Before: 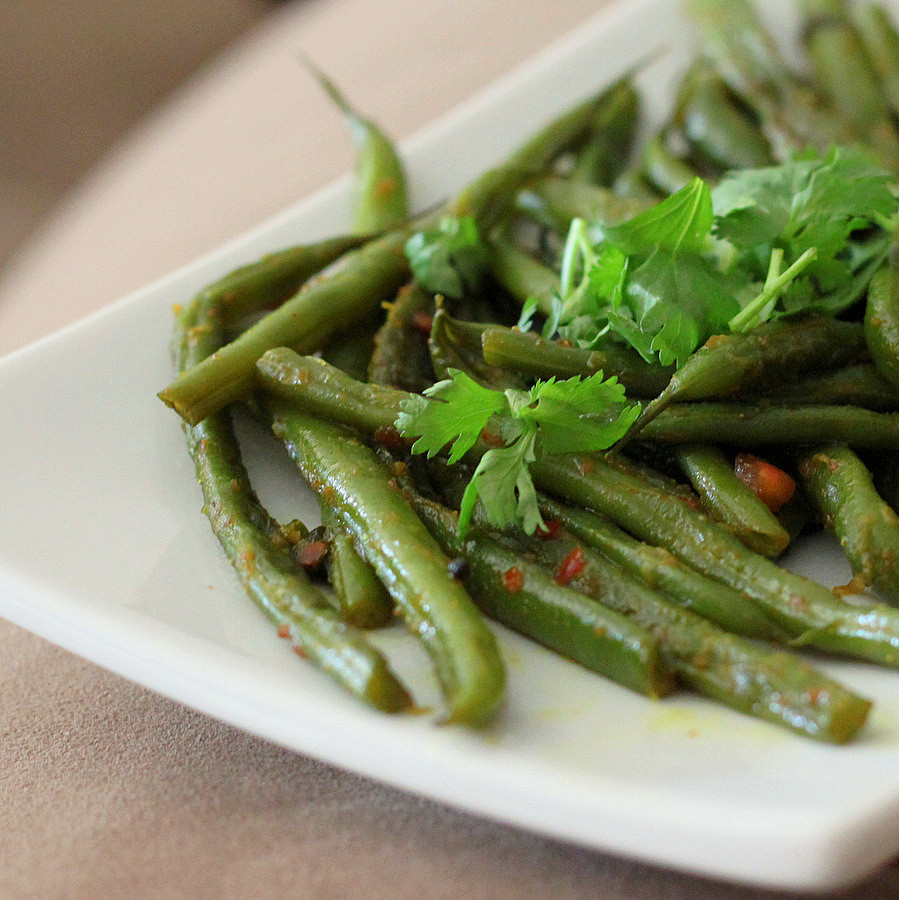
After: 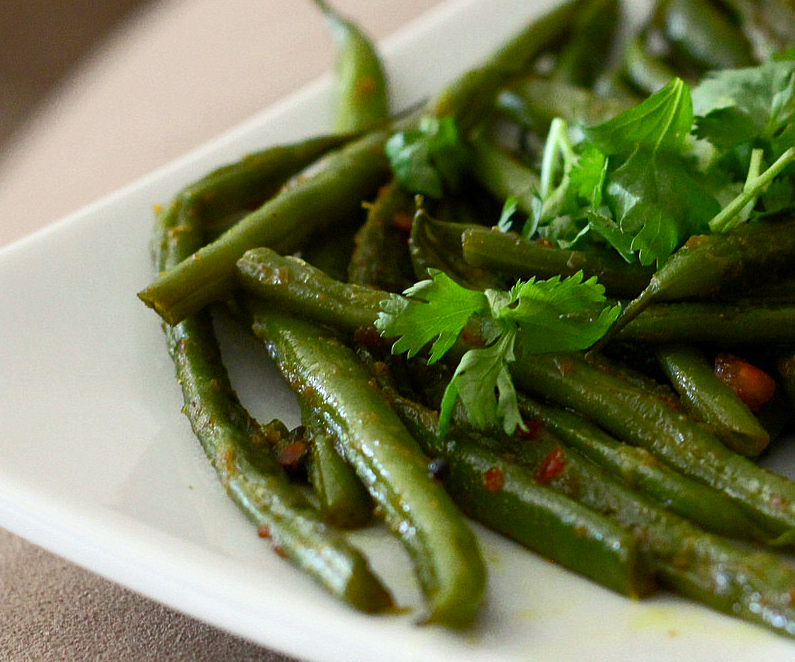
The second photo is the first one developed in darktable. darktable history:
color balance rgb: perceptual saturation grading › global saturation 20%, perceptual saturation grading › highlights -24.979%, perceptual saturation grading › shadows 50.018%, perceptual brilliance grading › highlights 3.924%, perceptual brilliance grading › mid-tones -19.083%, perceptual brilliance grading › shadows -41.254%
crop and rotate: left 2.283%, top 11.157%, right 9.215%, bottom 15.222%
